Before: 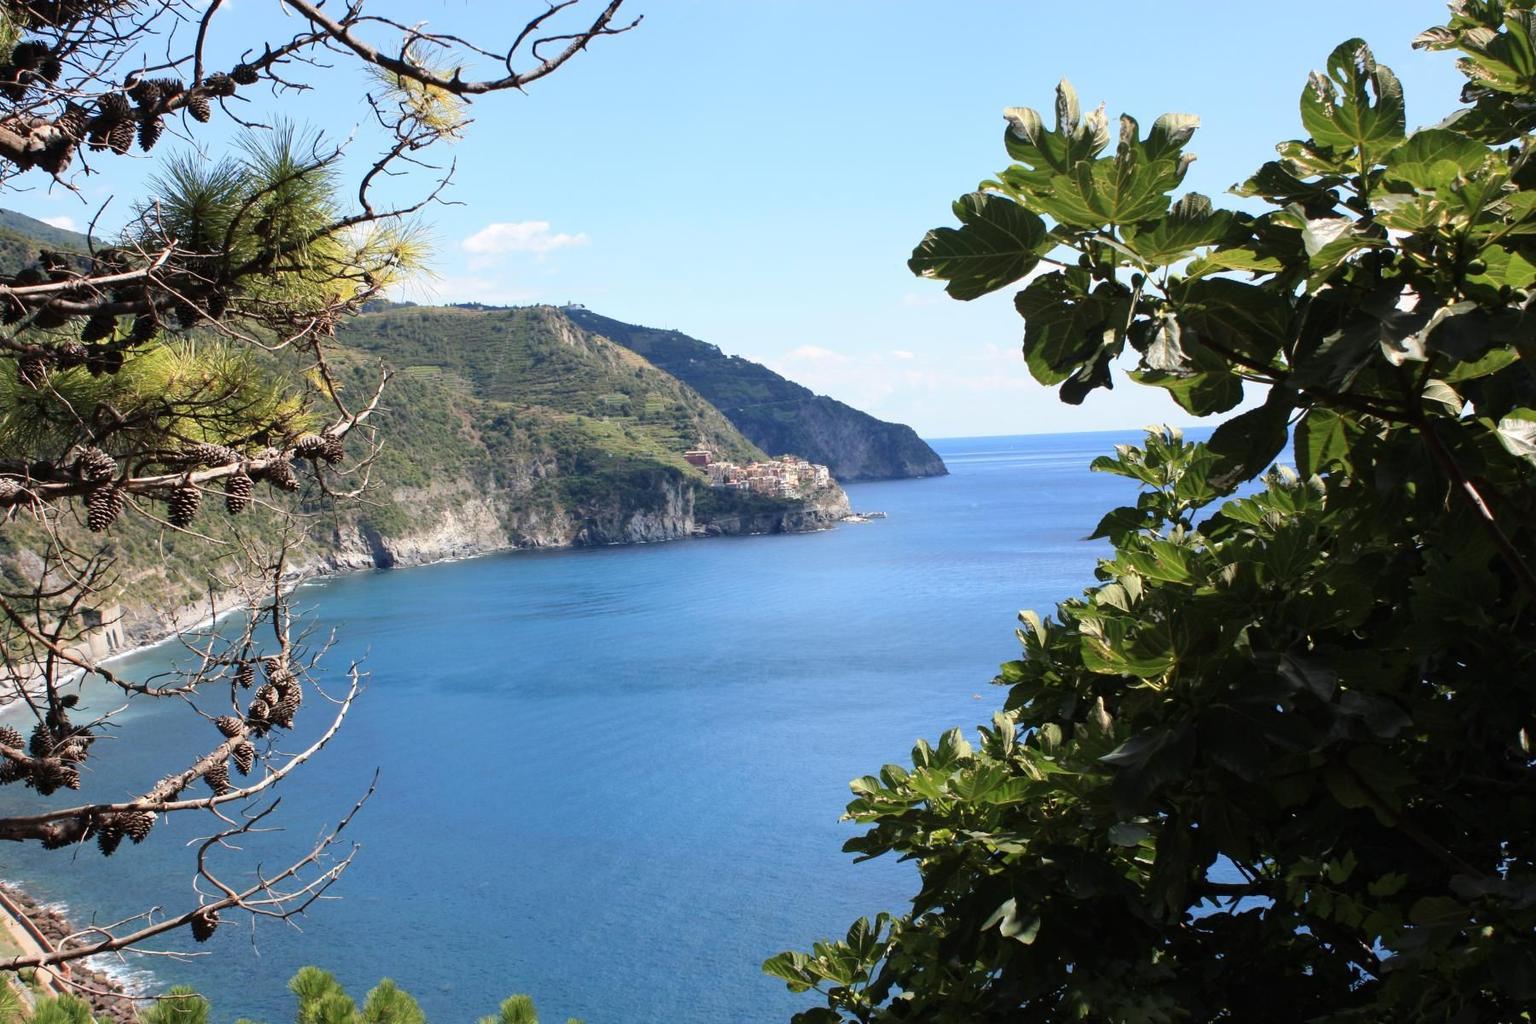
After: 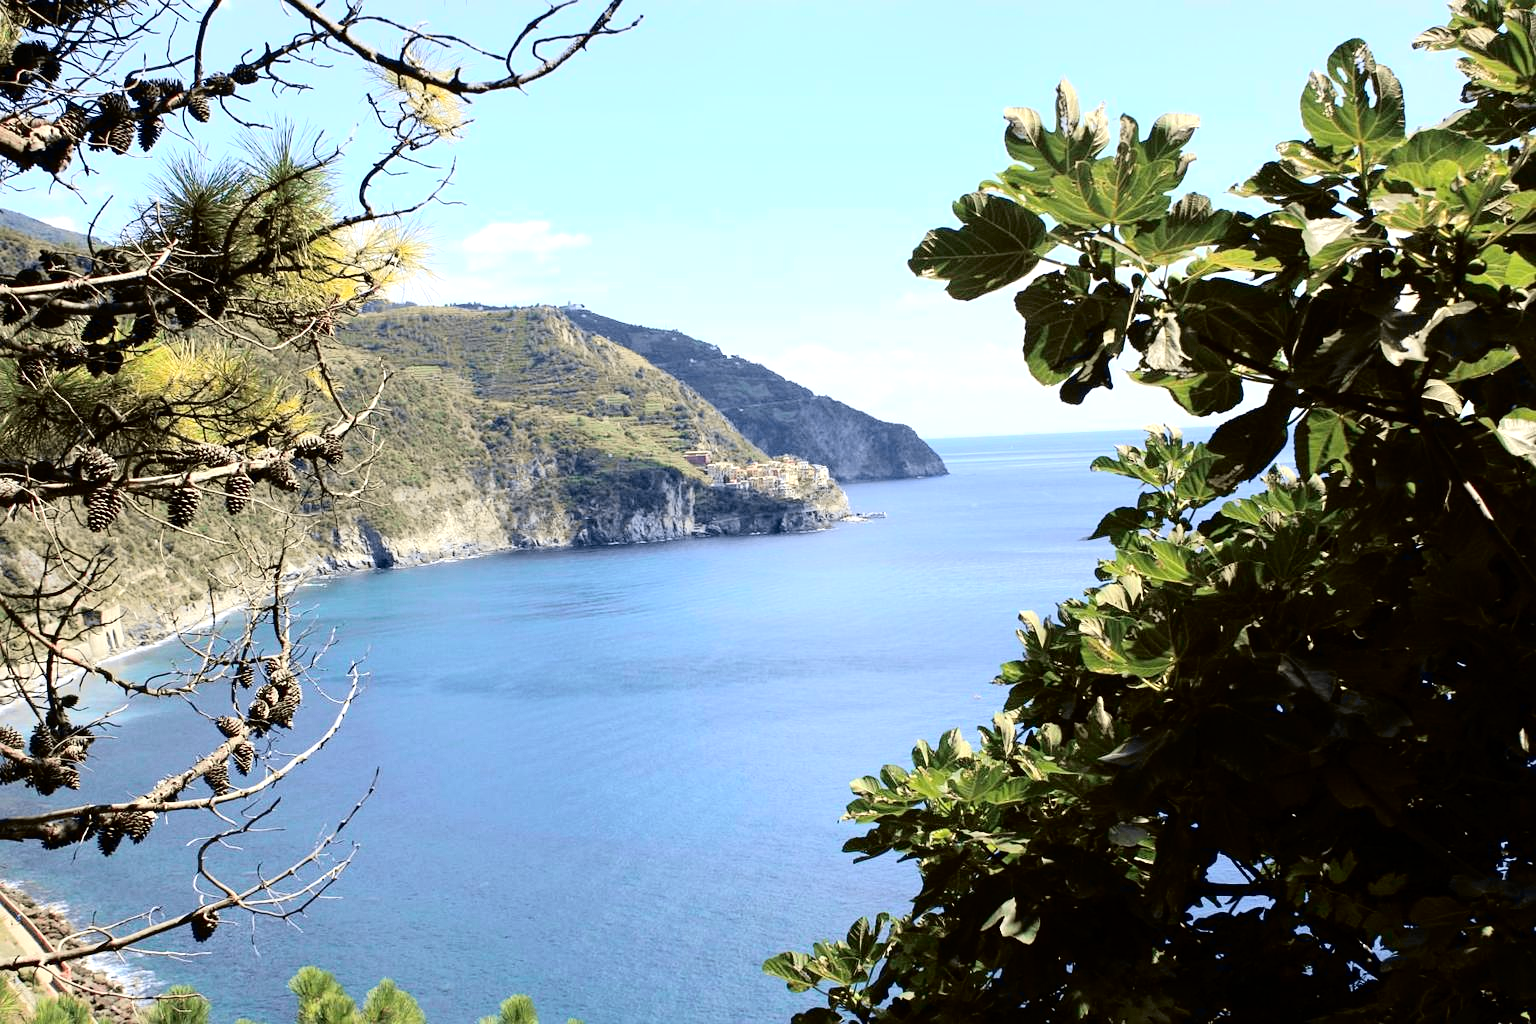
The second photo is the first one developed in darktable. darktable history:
tone curve: curves: ch0 [(0.017, 0) (0.122, 0.046) (0.295, 0.297) (0.449, 0.505) (0.559, 0.629) (0.729, 0.796) (0.879, 0.898) (1, 0.97)]; ch1 [(0, 0) (0.393, 0.4) (0.447, 0.447) (0.485, 0.497) (0.522, 0.503) (0.539, 0.52) (0.606, 0.6) (0.696, 0.679) (1, 1)]; ch2 [(0, 0) (0.369, 0.388) (0.449, 0.431) (0.499, 0.501) (0.516, 0.536) (0.604, 0.599) (0.741, 0.763) (1, 1)], color space Lab, independent channels, preserve colors none
sharpen: radius 1.272, amount 0.305, threshold 0
exposure: black level correction 0, exposure 0.5 EV, compensate highlight preservation false
